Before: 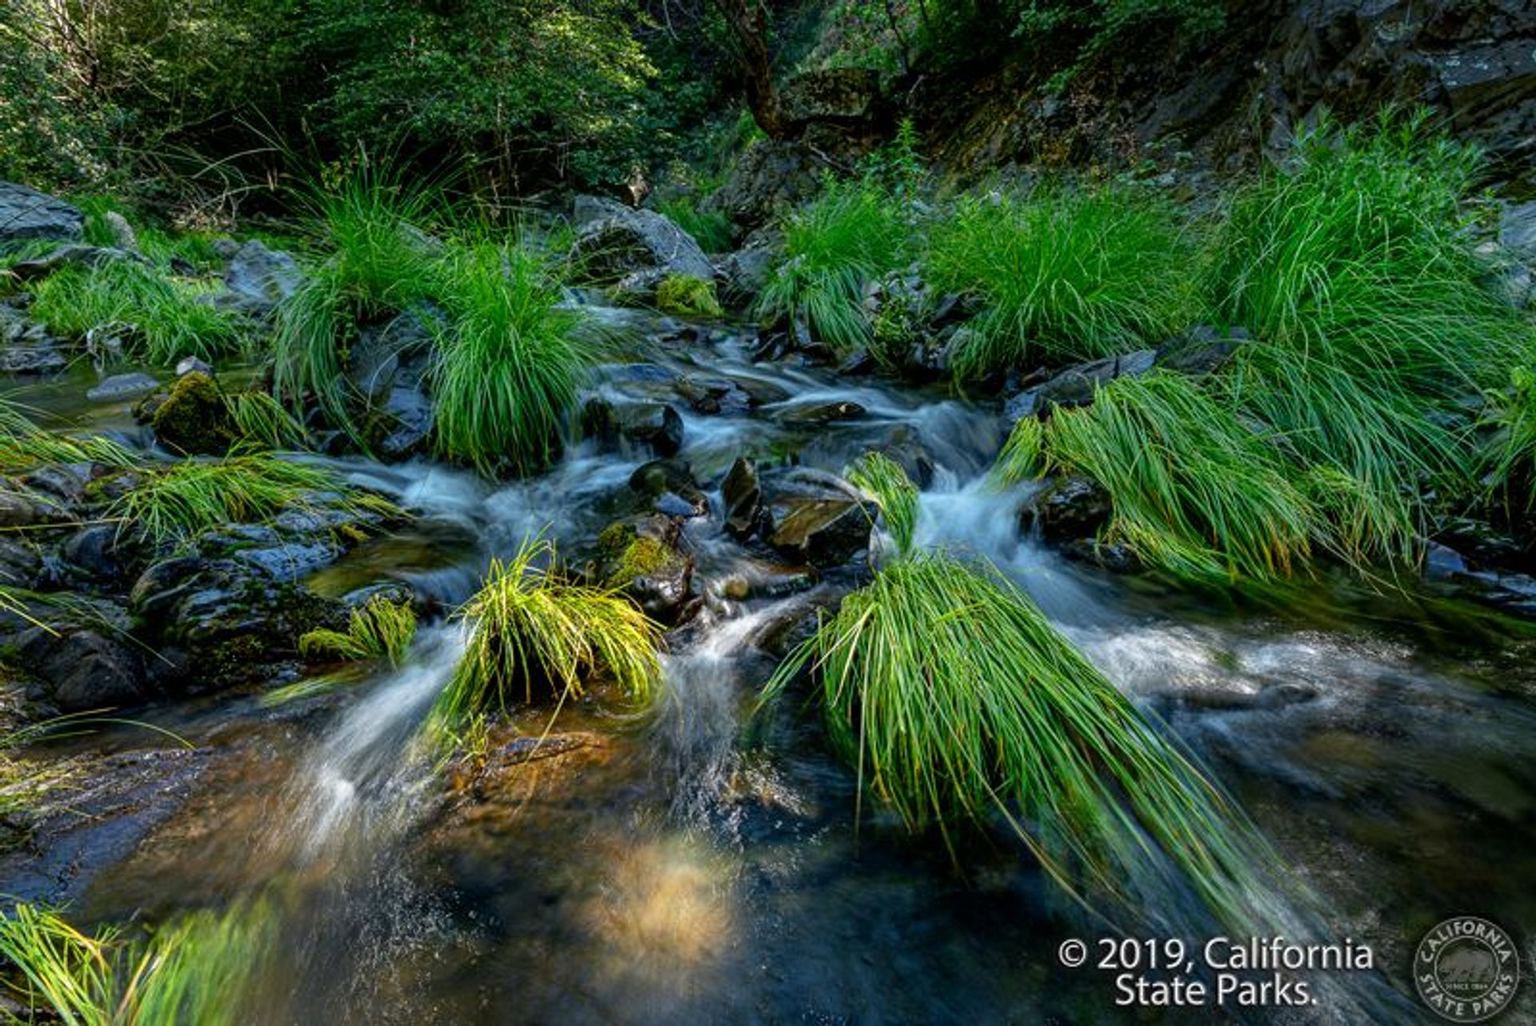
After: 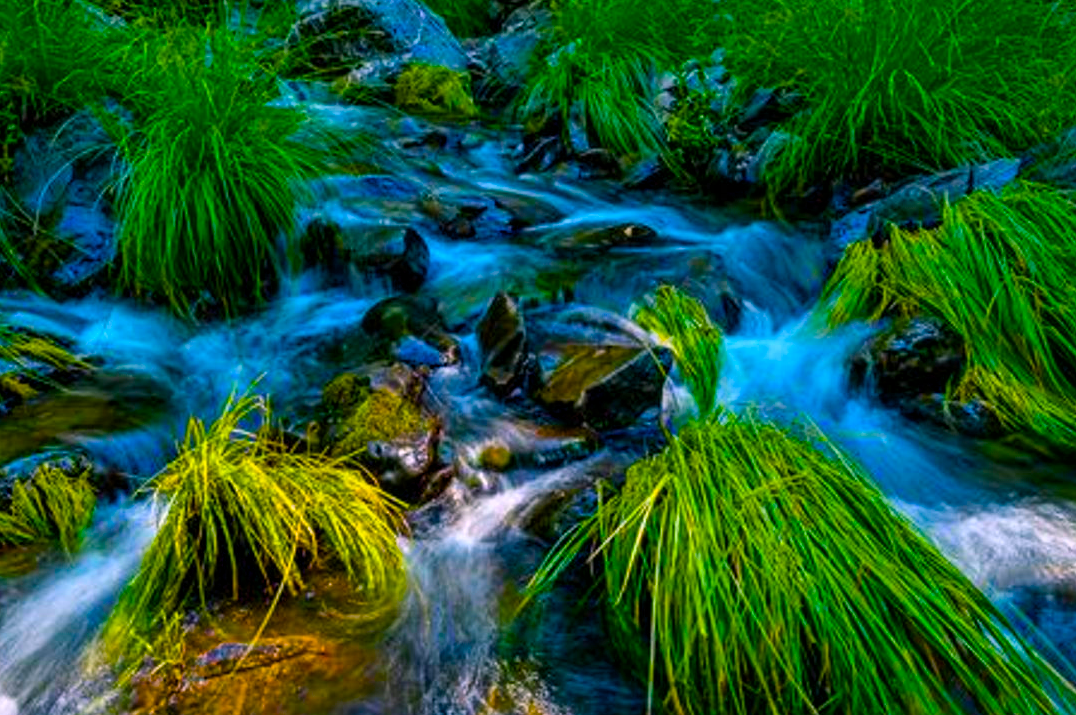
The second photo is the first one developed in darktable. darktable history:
crop and rotate: left 22.148%, top 21.8%, right 21.791%, bottom 22.353%
color balance rgb: shadows lift › luminance -10.139%, power › chroma 0.489%, power › hue 262.74°, highlights gain › chroma 1.512%, highlights gain › hue 312.18°, linear chroma grading › global chroma 10.141%, perceptual saturation grading › global saturation 65.89%, perceptual saturation grading › highlights 59.442%, perceptual saturation grading › mid-tones 49.785%, perceptual saturation grading › shadows 49.245%
